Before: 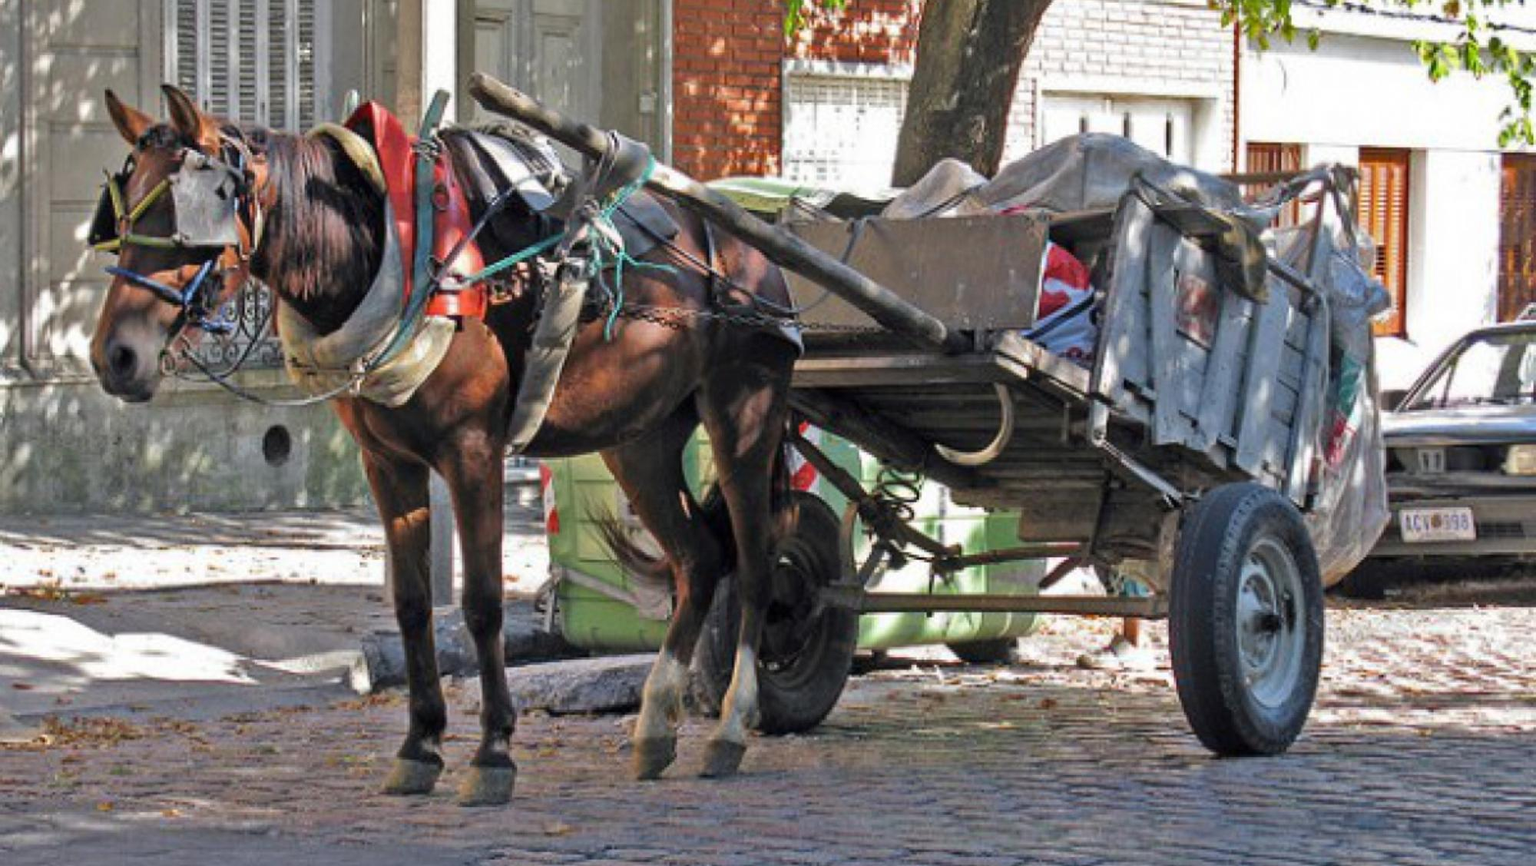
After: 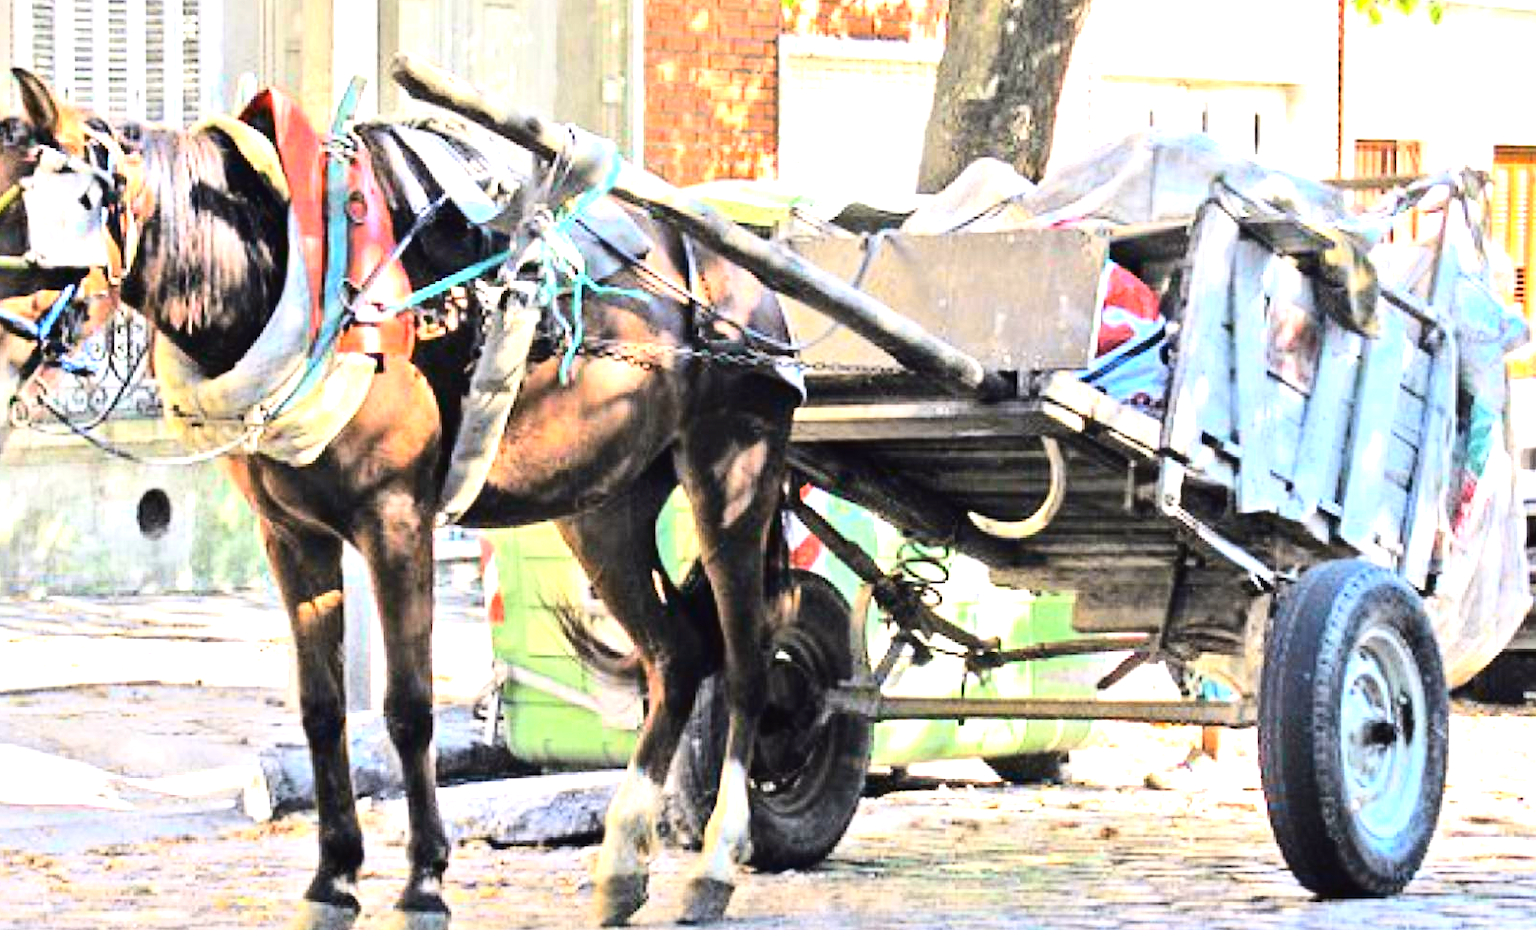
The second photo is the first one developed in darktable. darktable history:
tone equalizer: -8 EV -0.75 EV, -7 EV -0.7 EV, -6 EV -0.6 EV, -5 EV -0.4 EV, -3 EV 0.4 EV, -2 EV 0.6 EV, -1 EV 0.7 EV, +0 EV 0.75 EV, edges refinement/feathering 500, mask exposure compensation -1.57 EV, preserve details no
crop: left 9.929%, top 3.475%, right 9.188%, bottom 9.529%
exposure: black level correction 0, exposure 1.388 EV, compensate exposure bias true, compensate highlight preservation false
tone curve: curves: ch0 [(0, 0.023) (0.087, 0.065) (0.184, 0.168) (0.45, 0.54) (0.57, 0.683) (0.722, 0.825) (0.877, 0.948) (1, 1)]; ch1 [(0, 0) (0.388, 0.369) (0.45, 0.43) (0.505, 0.509) (0.534, 0.528) (0.657, 0.655) (1, 1)]; ch2 [(0, 0) (0.314, 0.223) (0.427, 0.405) (0.5, 0.5) (0.55, 0.566) (0.625, 0.657) (1, 1)], color space Lab, independent channels, preserve colors none
